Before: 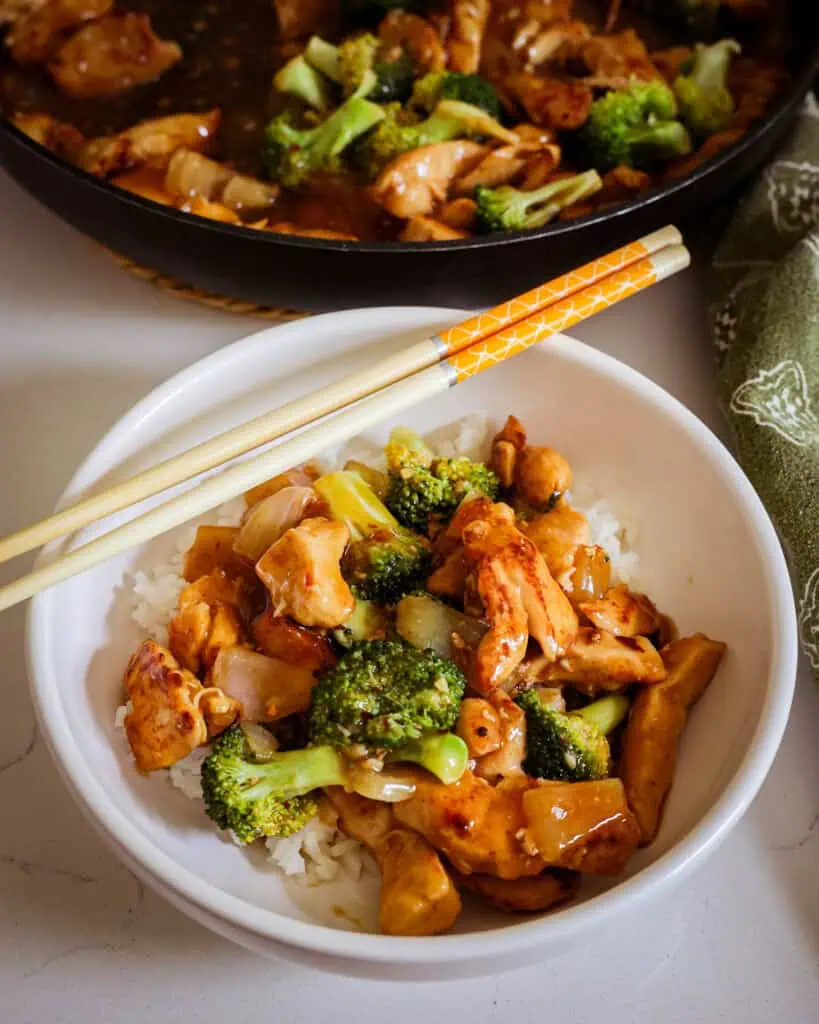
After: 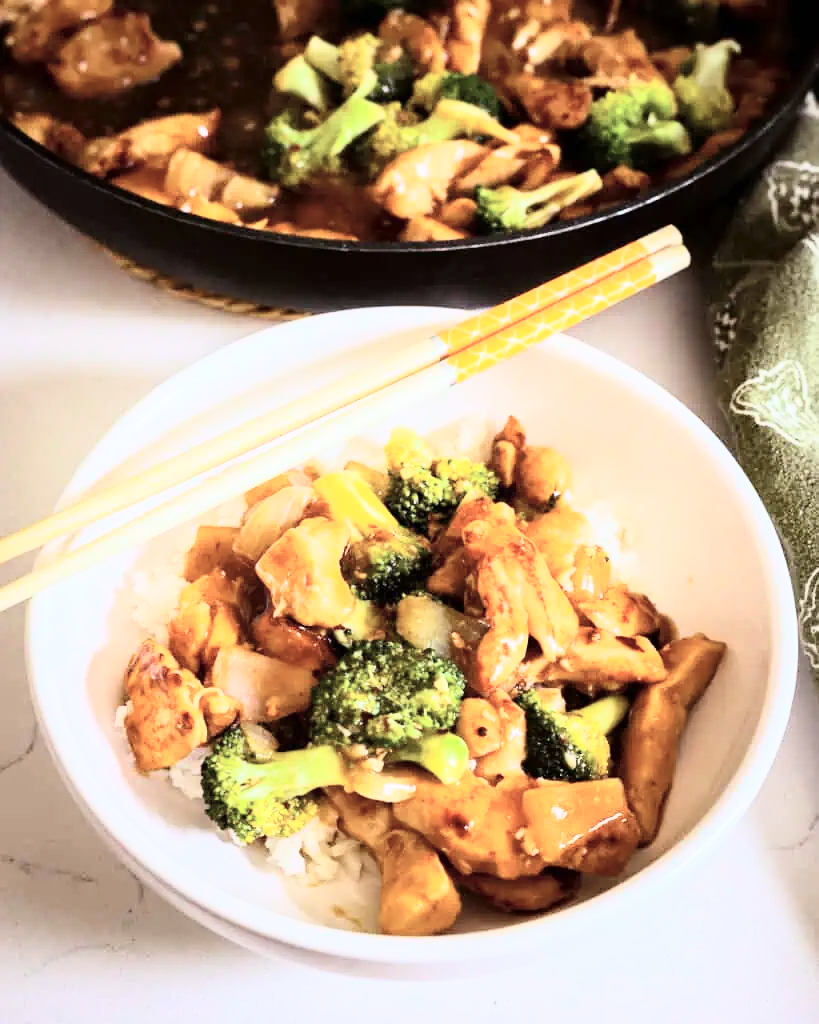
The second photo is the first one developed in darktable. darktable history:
tone curve: curves: ch0 [(0, 0) (0.003, 0.003) (0.011, 0.011) (0.025, 0.026) (0.044, 0.045) (0.069, 0.087) (0.1, 0.141) (0.136, 0.202) (0.177, 0.271) (0.224, 0.357) (0.277, 0.461) (0.335, 0.583) (0.399, 0.685) (0.468, 0.782) (0.543, 0.867) (0.623, 0.927) (0.709, 0.96) (0.801, 0.975) (0.898, 0.987) (1, 1)], color space Lab, independent channels, preserve colors none
white balance: red 0.98, blue 1.034
